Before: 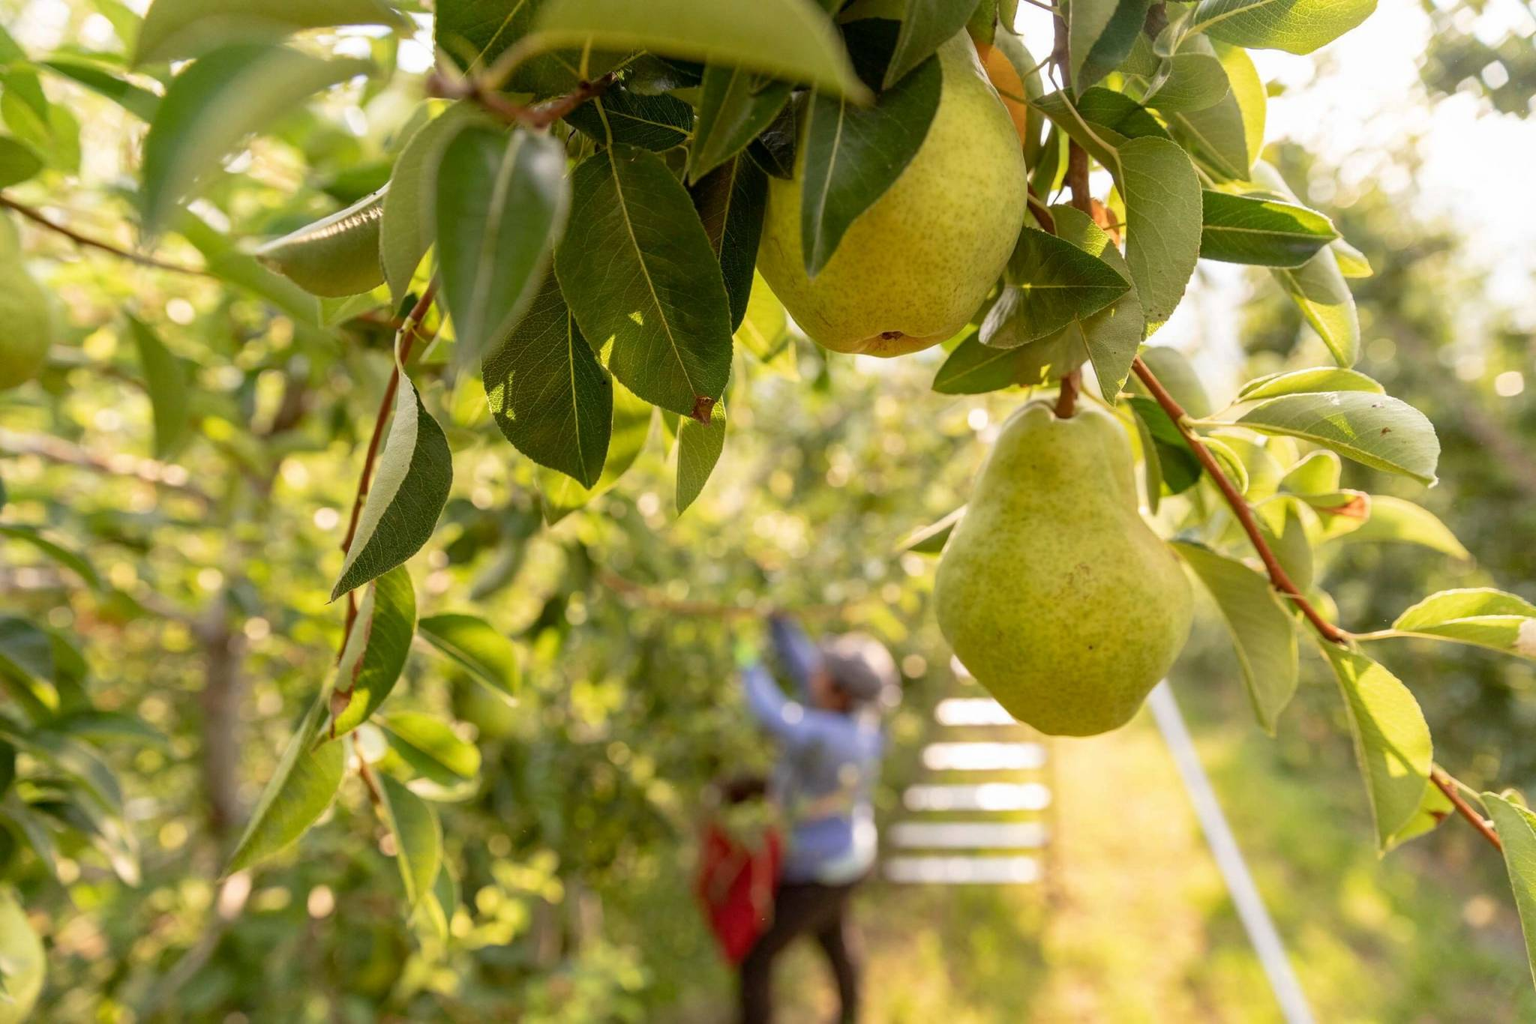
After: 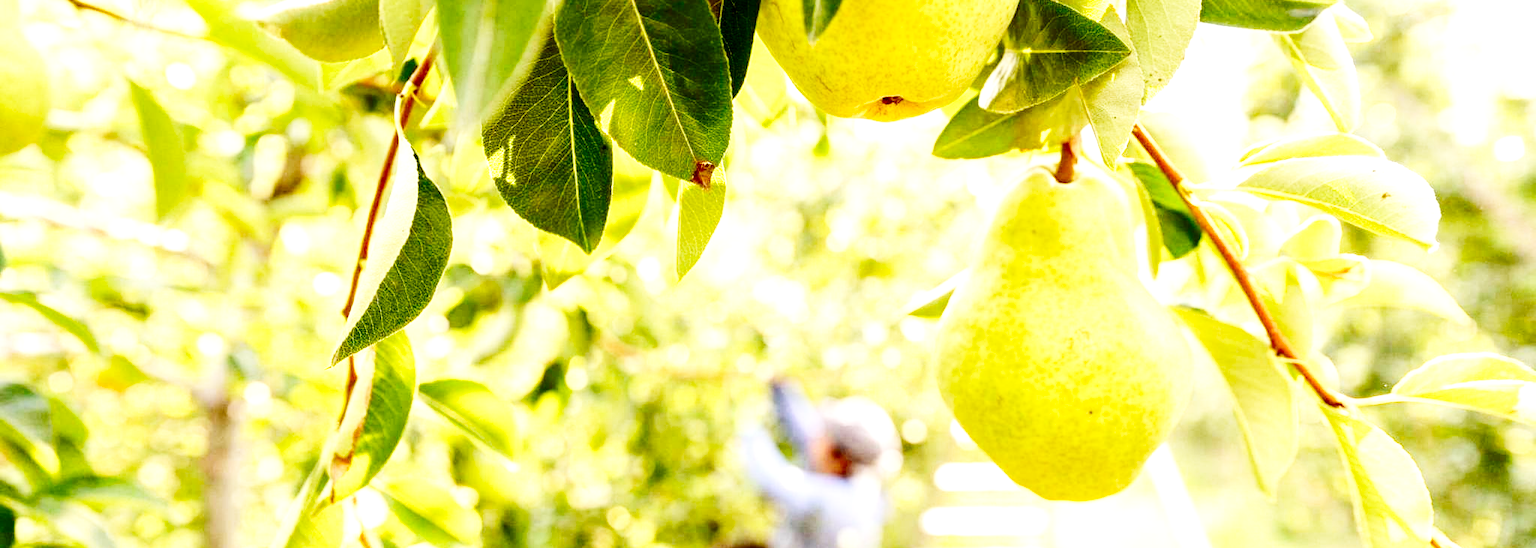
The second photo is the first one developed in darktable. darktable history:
base curve: curves: ch0 [(0, 0.003) (0.001, 0.002) (0.006, 0.004) (0.02, 0.022) (0.048, 0.086) (0.094, 0.234) (0.162, 0.431) (0.258, 0.629) (0.385, 0.8) (0.548, 0.918) (0.751, 0.988) (1, 1)], preserve colors none
contrast brightness saturation: contrast 0.19, brightness -0.24, saturation 0.11
exposure: black level correction 0, exposure 1 EV, compensate highlight preservation false
crop and rotate: top 23.043%, bottom 23.437%
local contrast: highlights 100%, shadows 100%, detail 120%, midtone range 0.2
